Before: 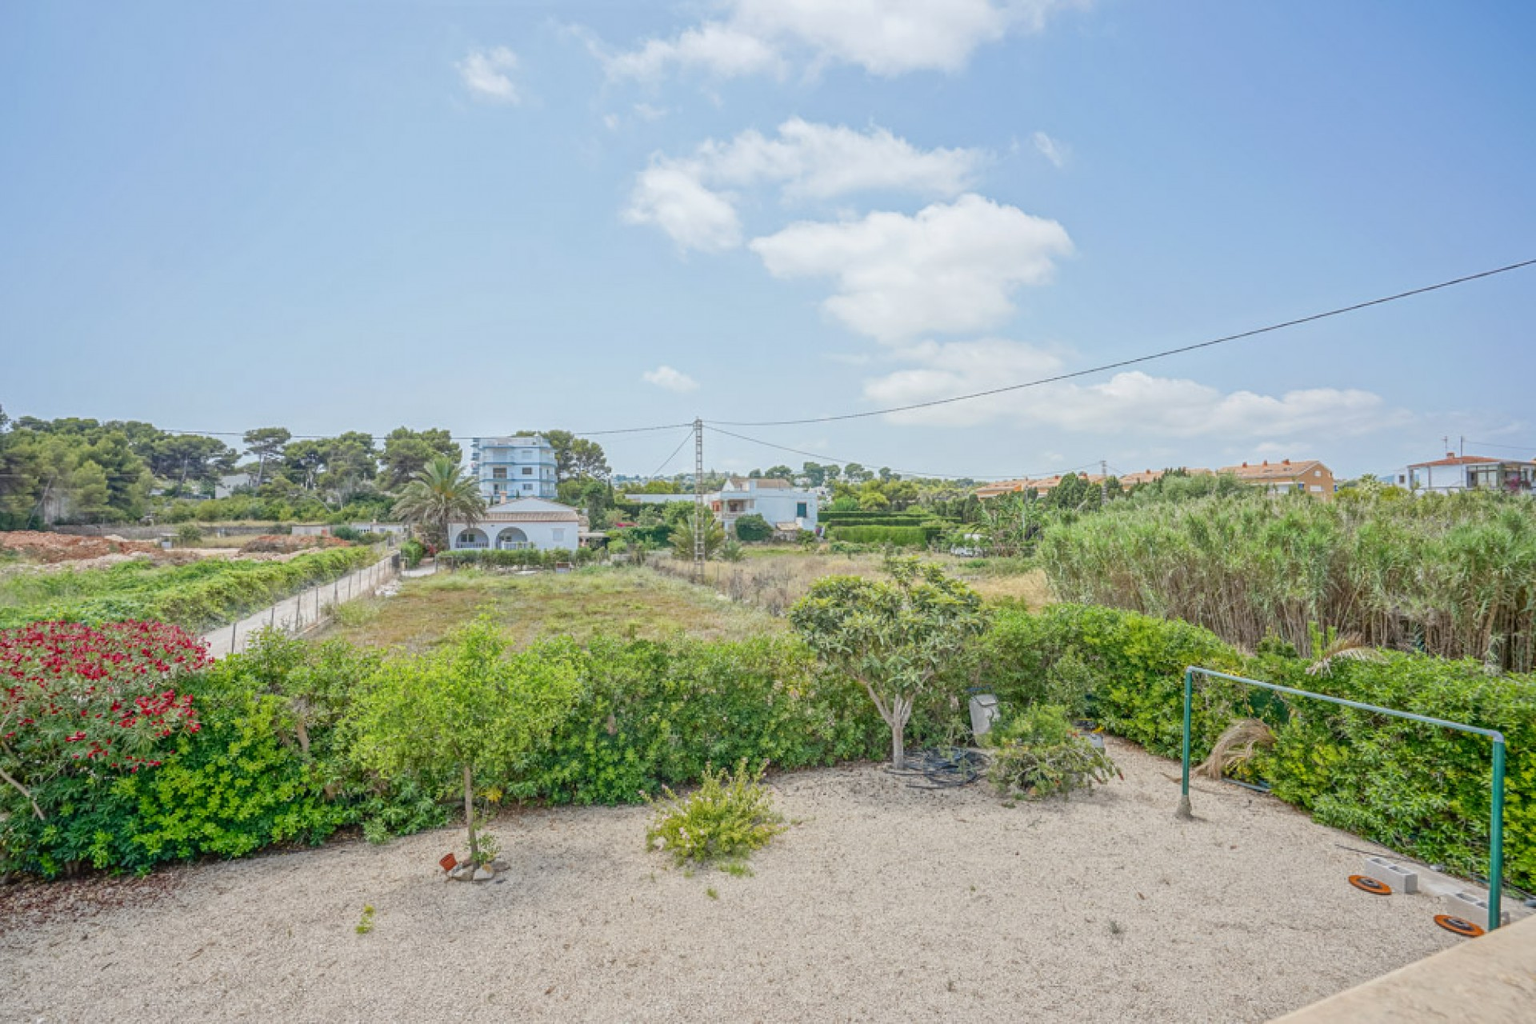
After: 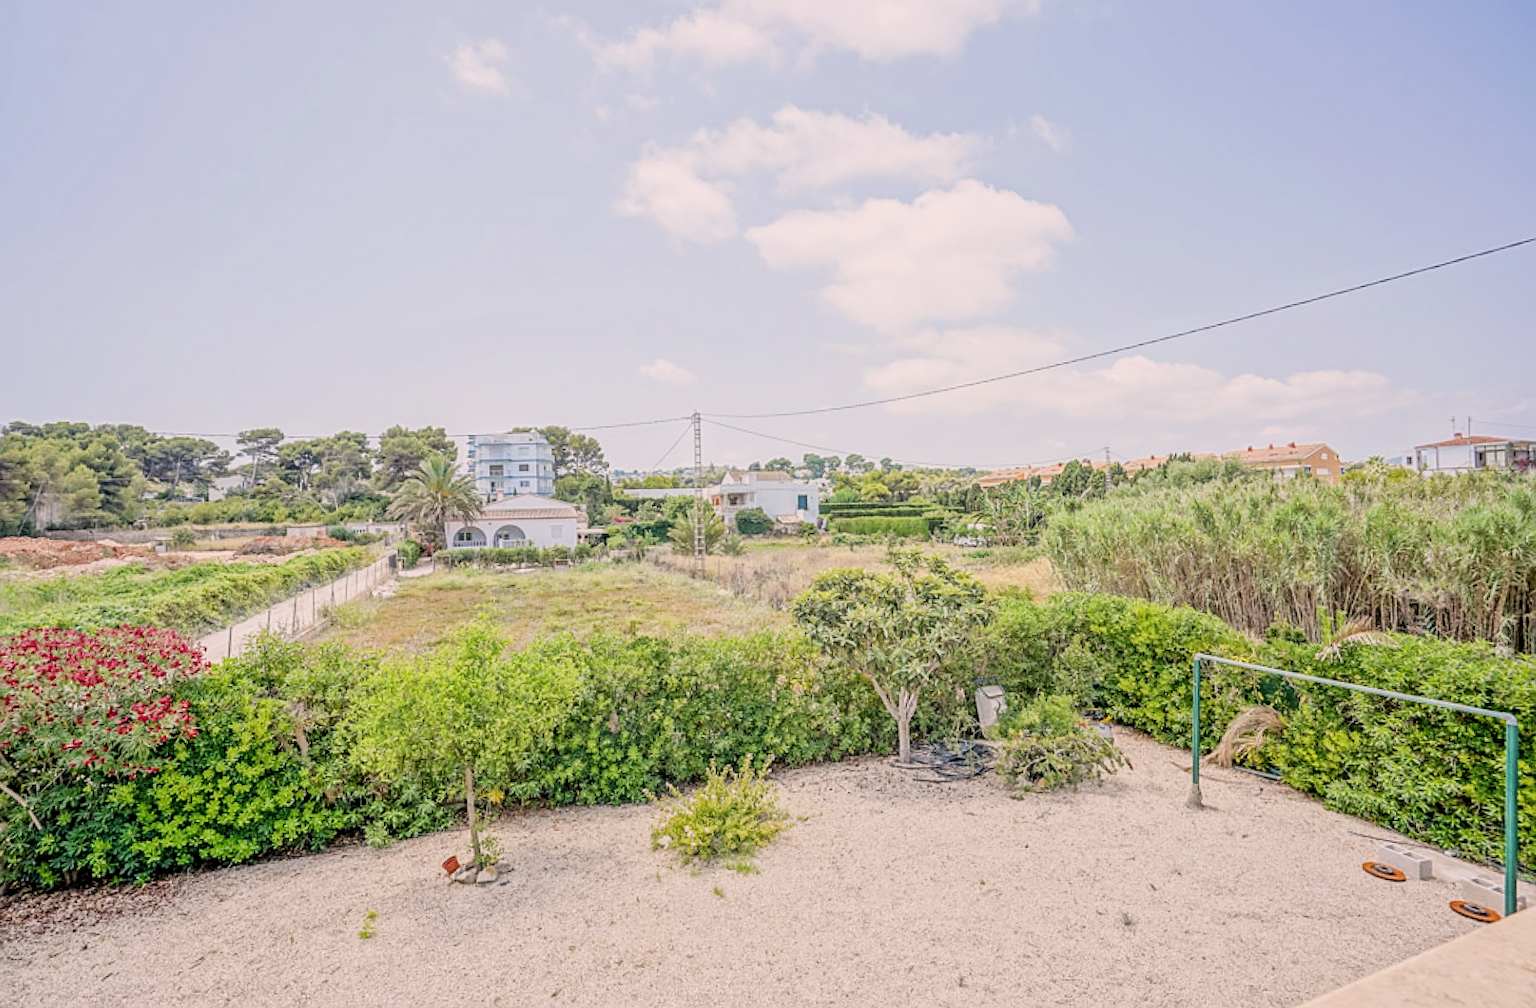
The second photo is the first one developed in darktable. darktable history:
contrast brightness saturation: contrast 0.01, saturation -0.05
sharpen: on, module defaults
color correction: highlights a* 7.34, highlights b* 4.37
rotate and perspective: rotation -1°, crop left 0.011, crop right 0.989, crop top 0.025, crop bottom 0.975
exposure: exposure 0.564 EV, compensate highlight preservation false
filmic rgb: black relative exposure -5 EV, hardness 2.88, contrast 1.1, highlights saturation mix -20%
